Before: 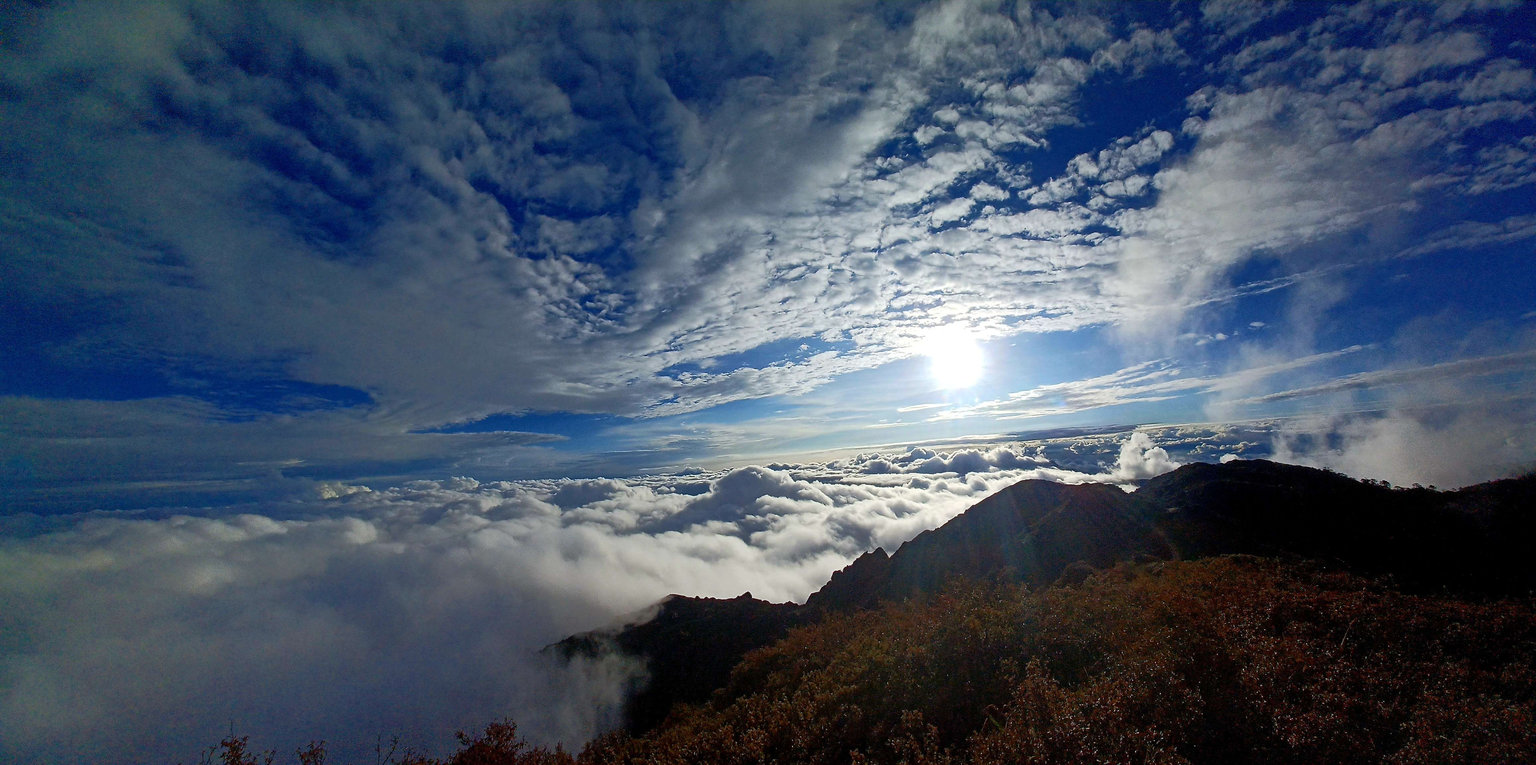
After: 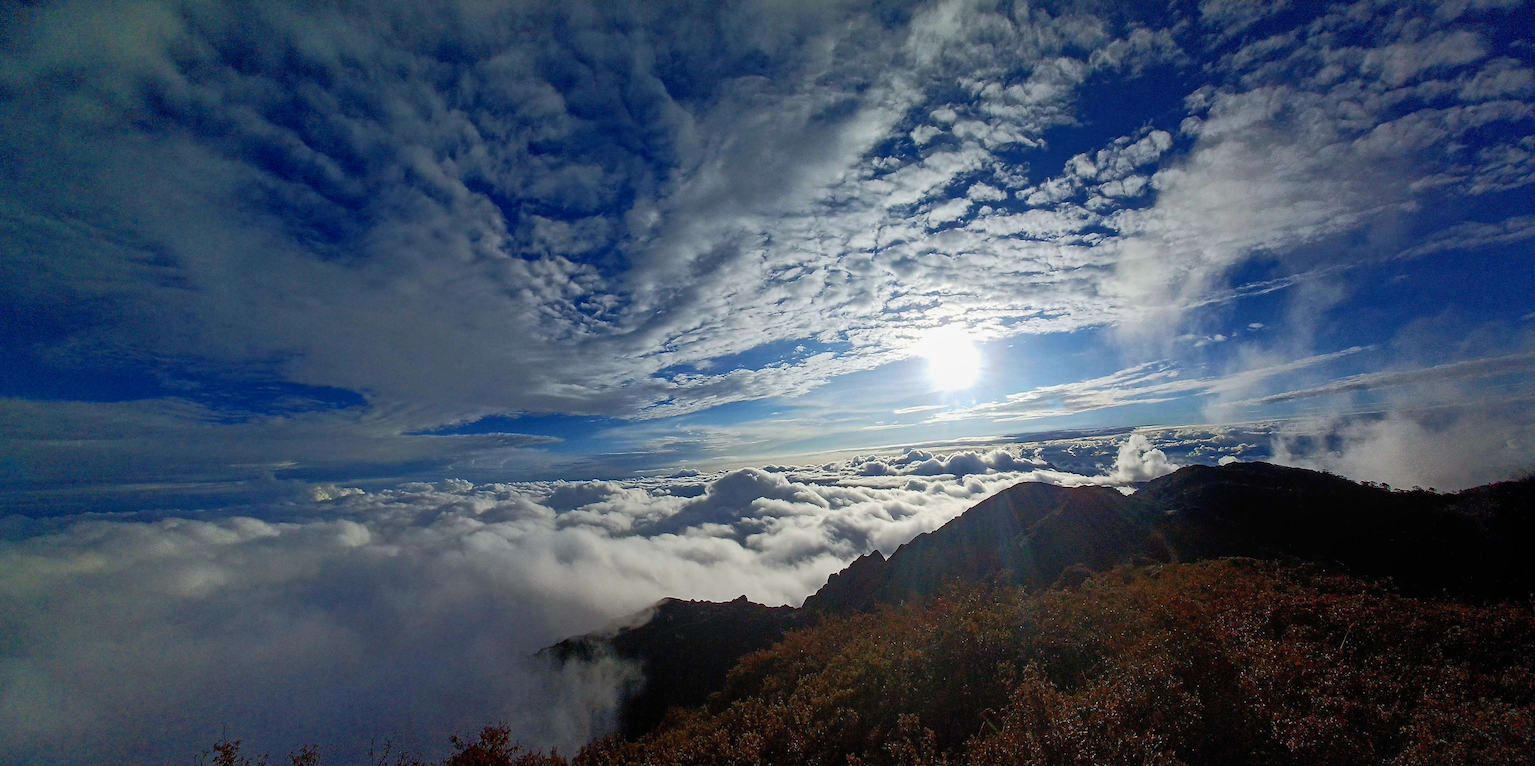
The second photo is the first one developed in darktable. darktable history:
local contrast: detail 110%
crop and rotate: left 0.614%, top 0.179%, bottom 0.309%
